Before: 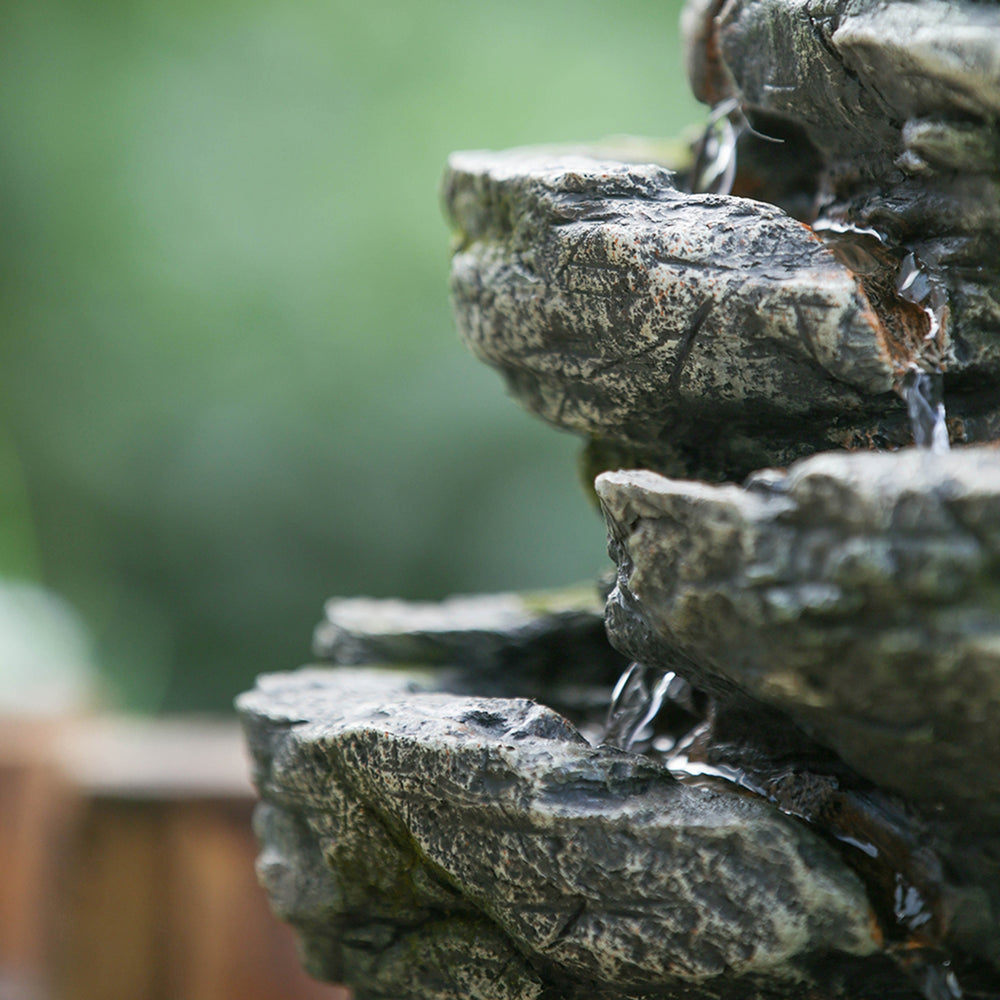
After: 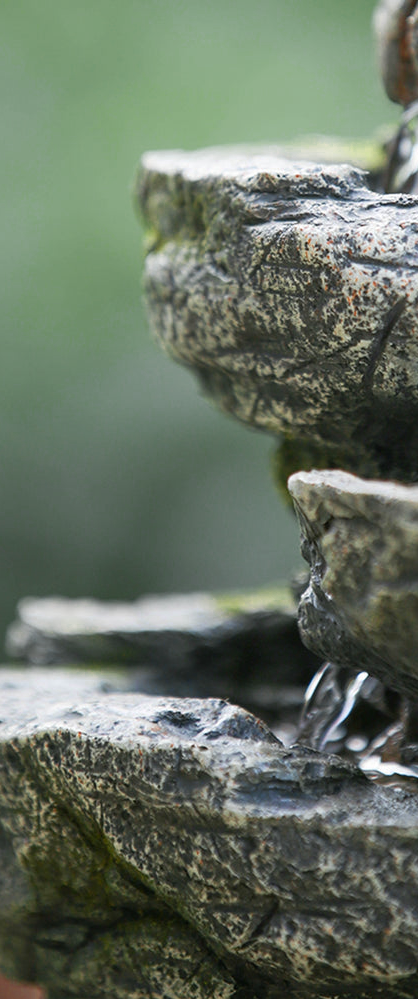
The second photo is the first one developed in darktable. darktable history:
crop: left 30.788%, right 27.344%
color zones: curves: ch0 [(0.004, 0.305) (0.261, 0.623) (0.389, 0.399) (0.708, 0.571) (0.947, 0.34)]; ch1 [(0.025, 0.645) (0.229, 0.584) (0.326, 0.551) (0.484, 0.262) (0.757, 0.643)]
